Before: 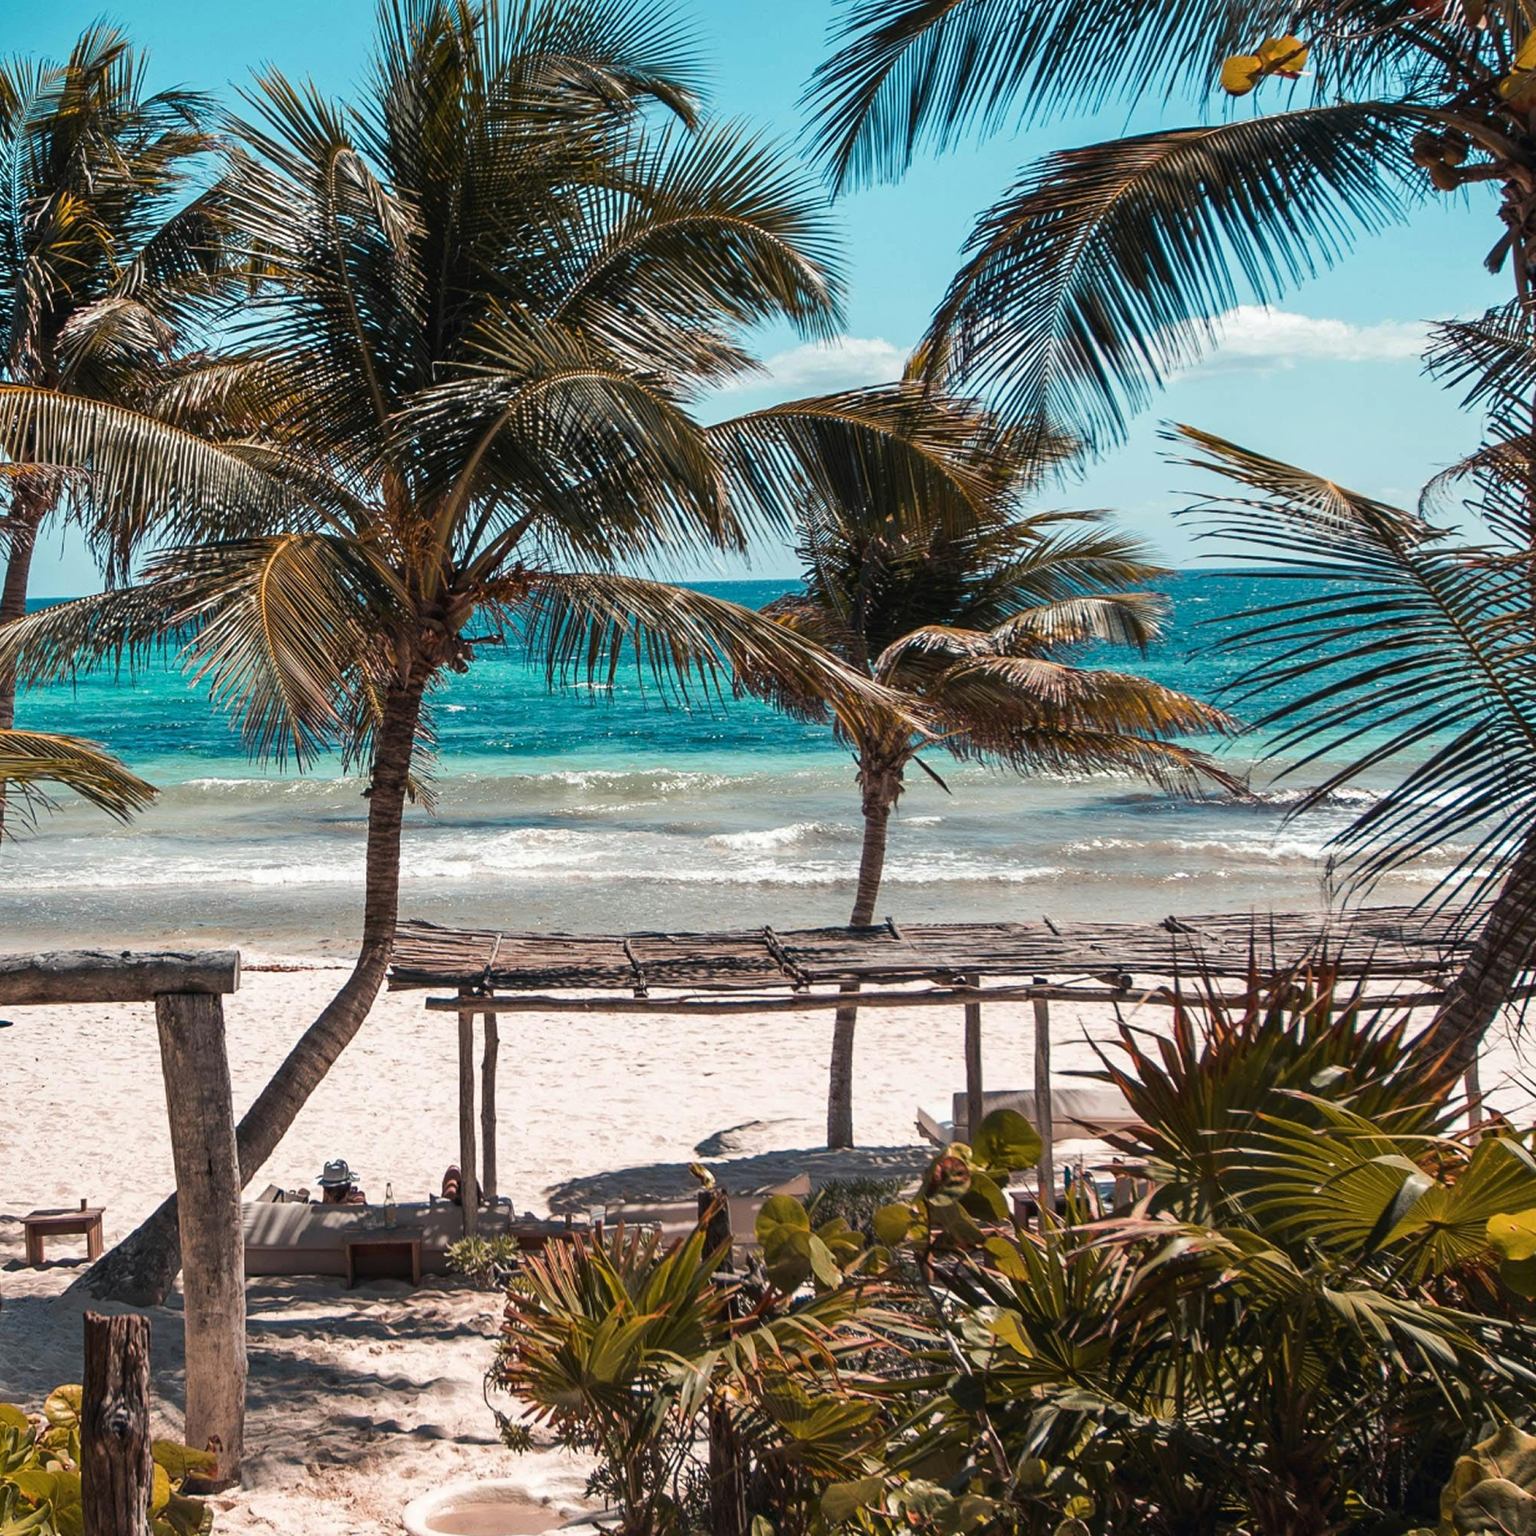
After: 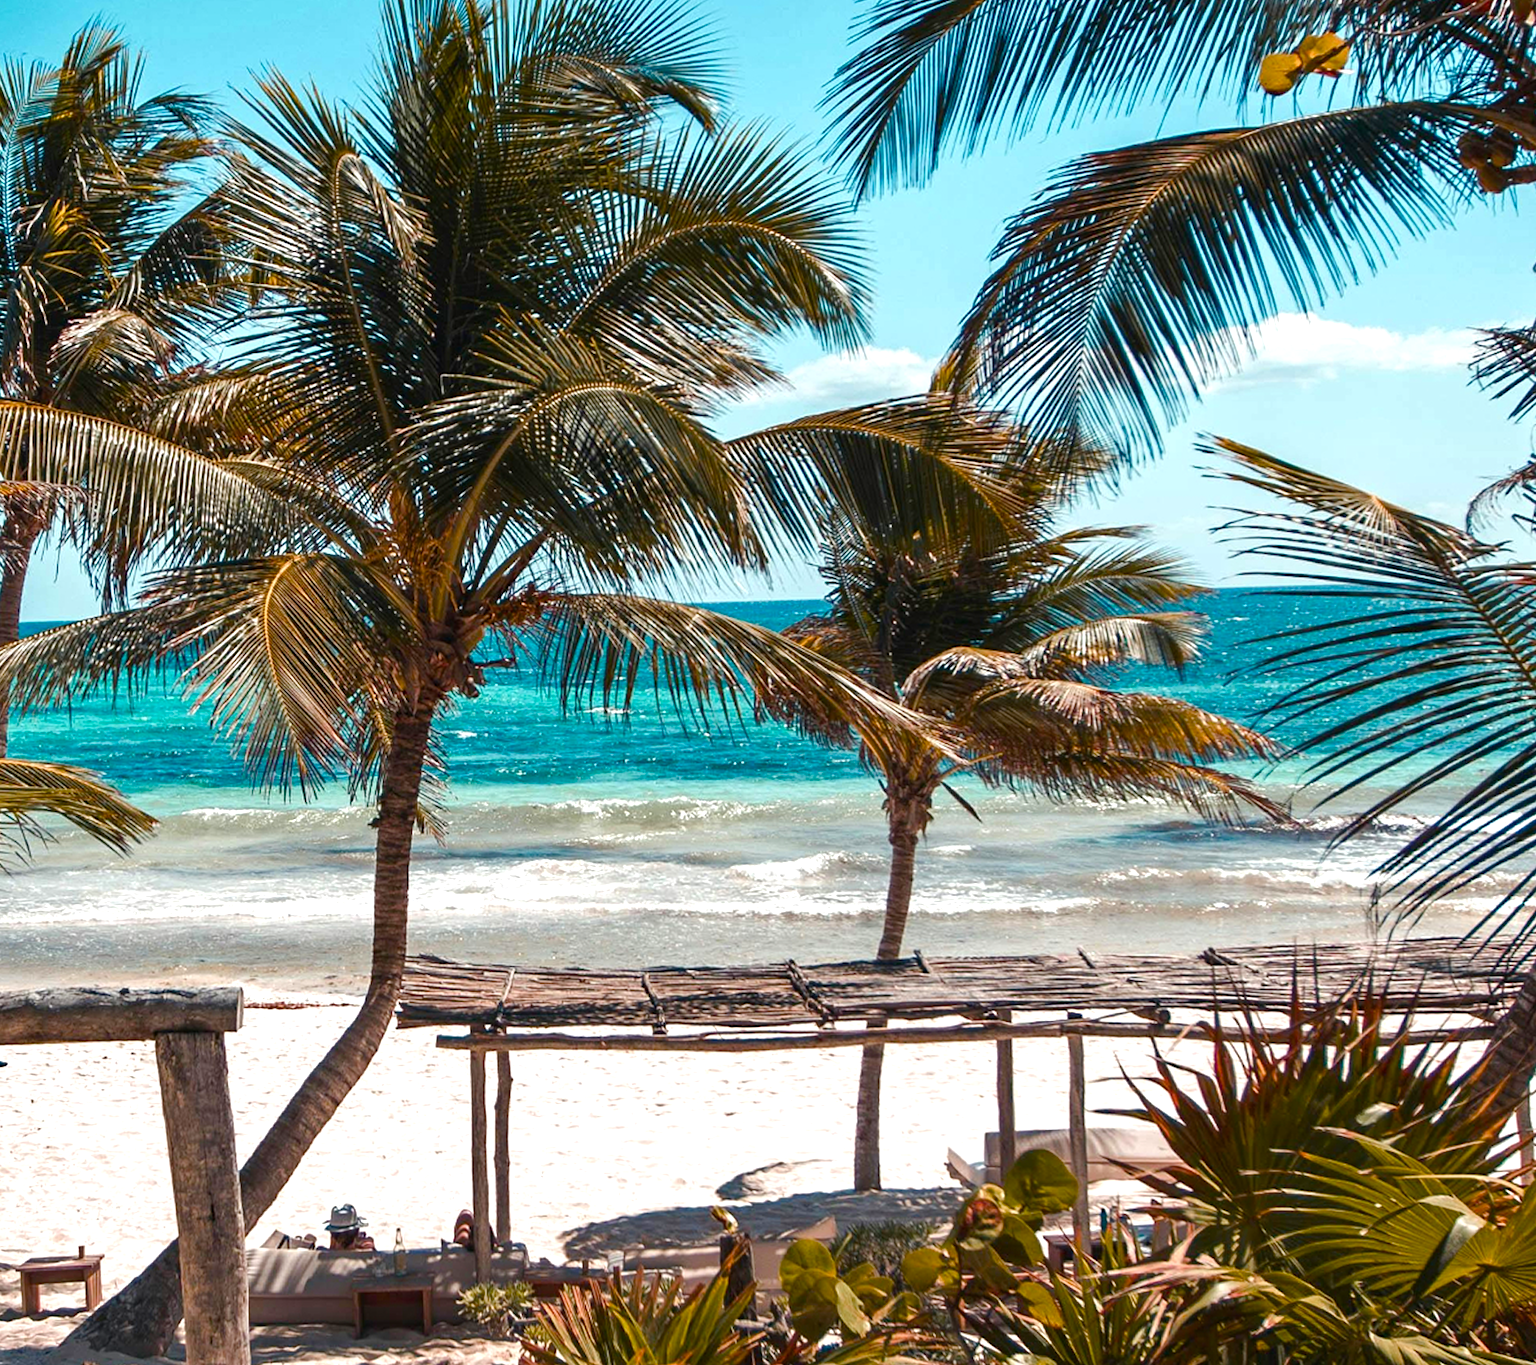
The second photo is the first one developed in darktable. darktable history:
color balance rgb: perceptual saturation grading › global saturation 25%, perceptual saturation grading › highlights -50%, perceptual saturation grading › shadows 30%, perceptual brilliance grading › global brilliance 12%, global vibrance 20%
crop and rotate: angle 0.2°, left 0.275%, right 3.127%, bottom 14.18%
